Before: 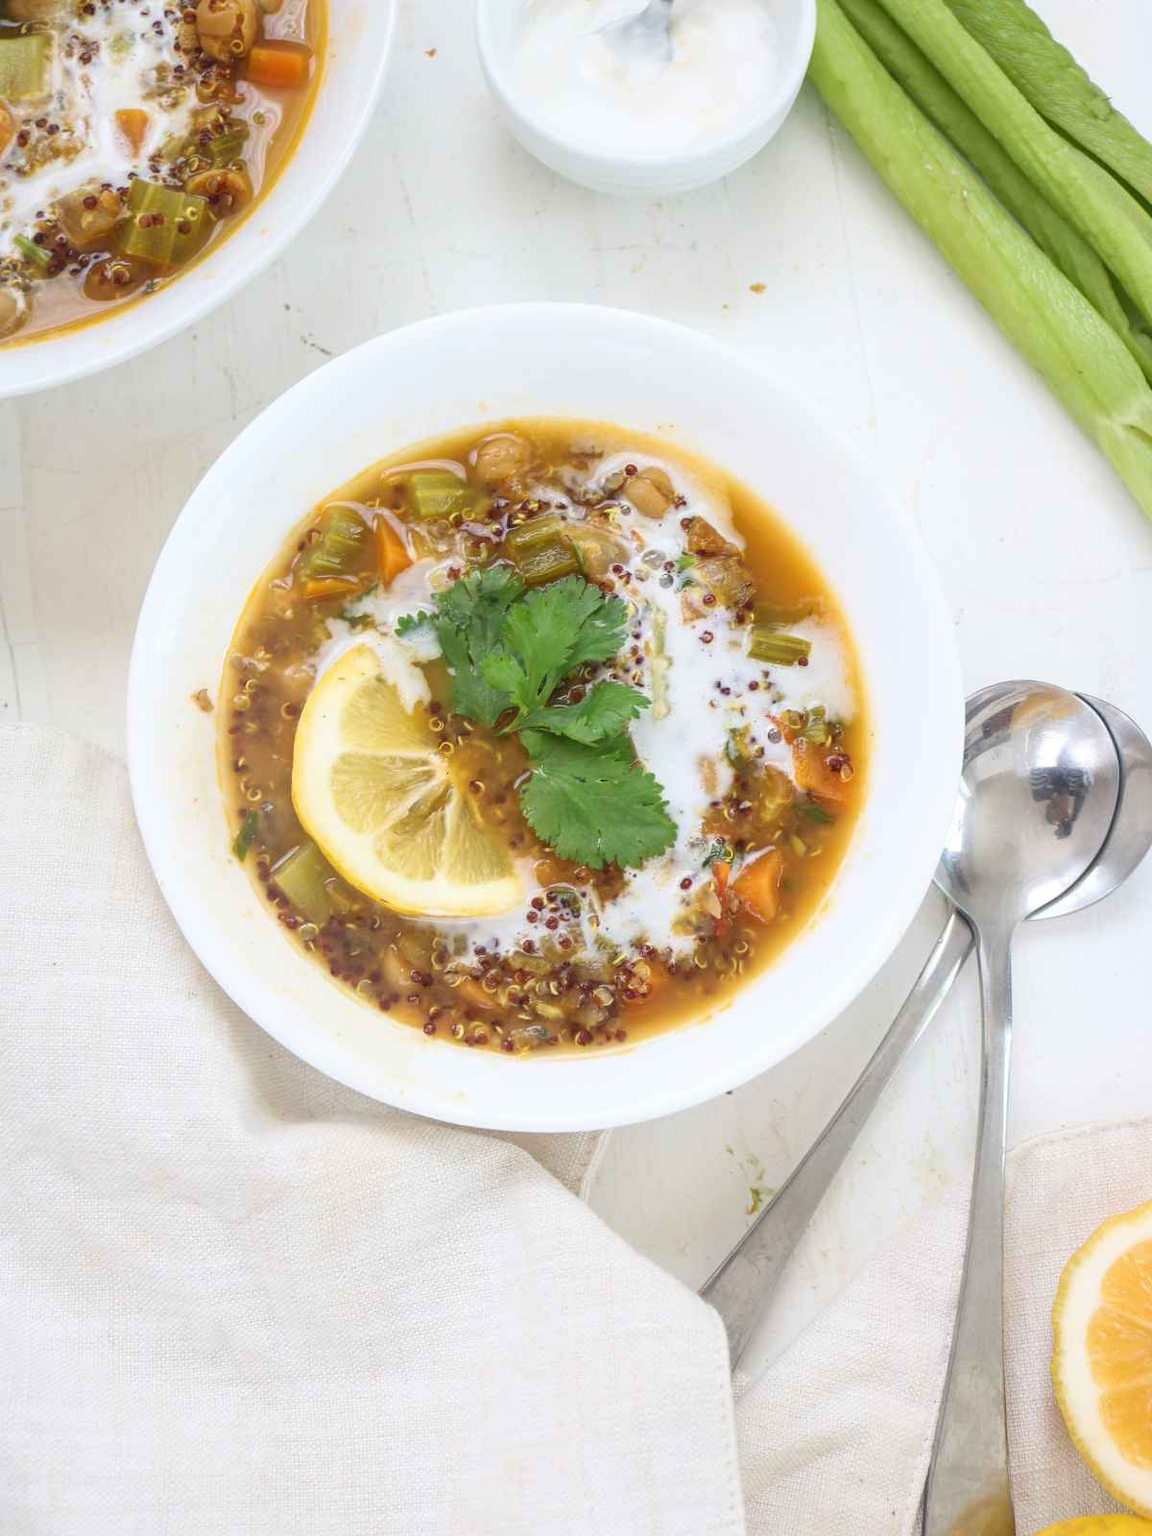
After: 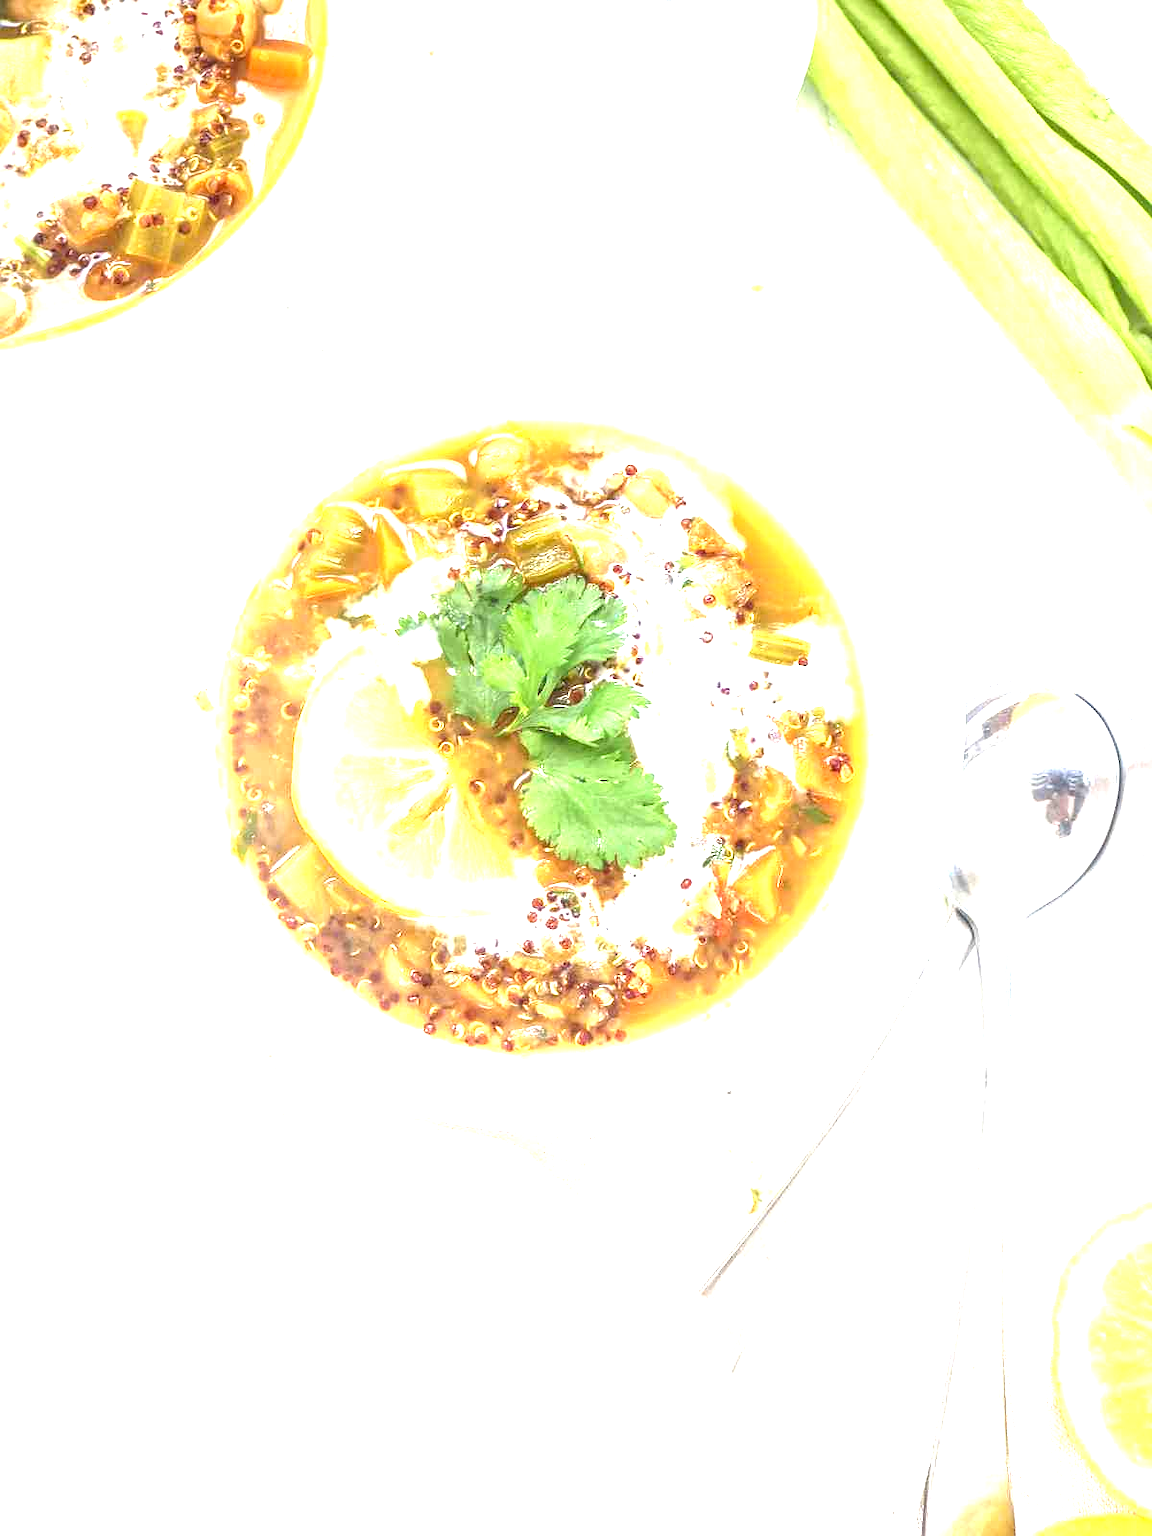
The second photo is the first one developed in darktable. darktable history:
exposure: black level correction 0.001, exposure 1.735 EV, compensate highlight preservation false
local contrast: on, module defaults
sharpen: radius 1, threshold 1
